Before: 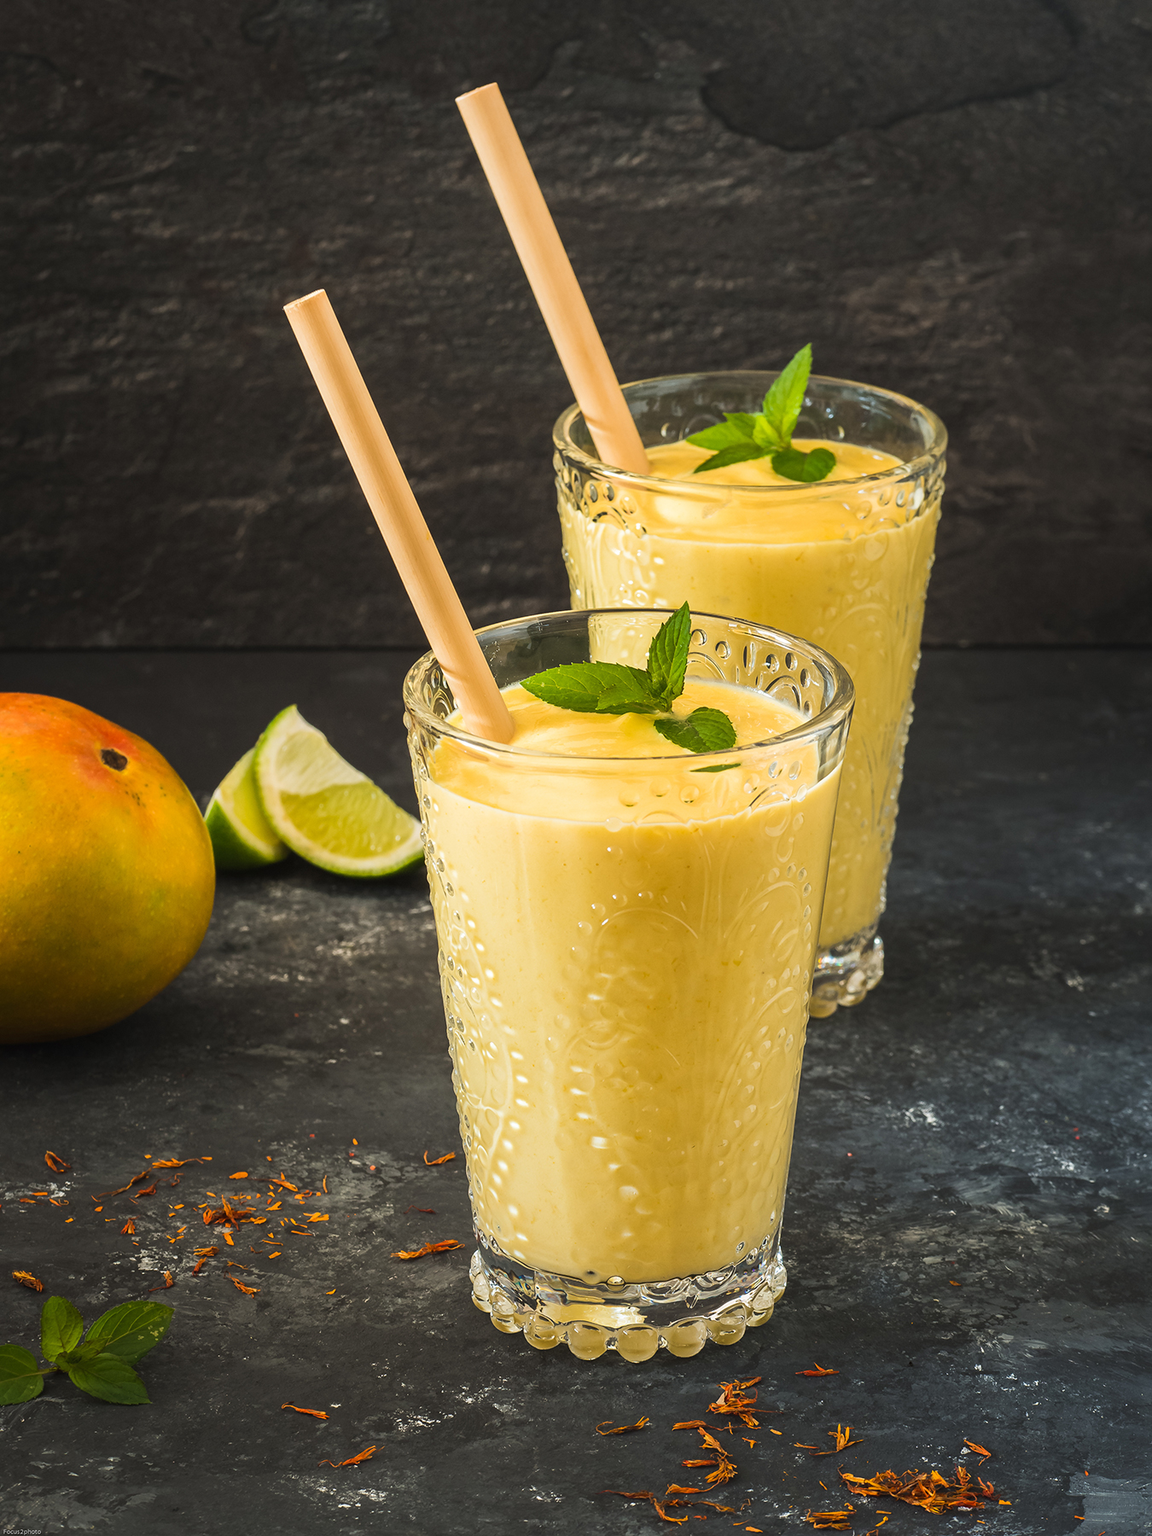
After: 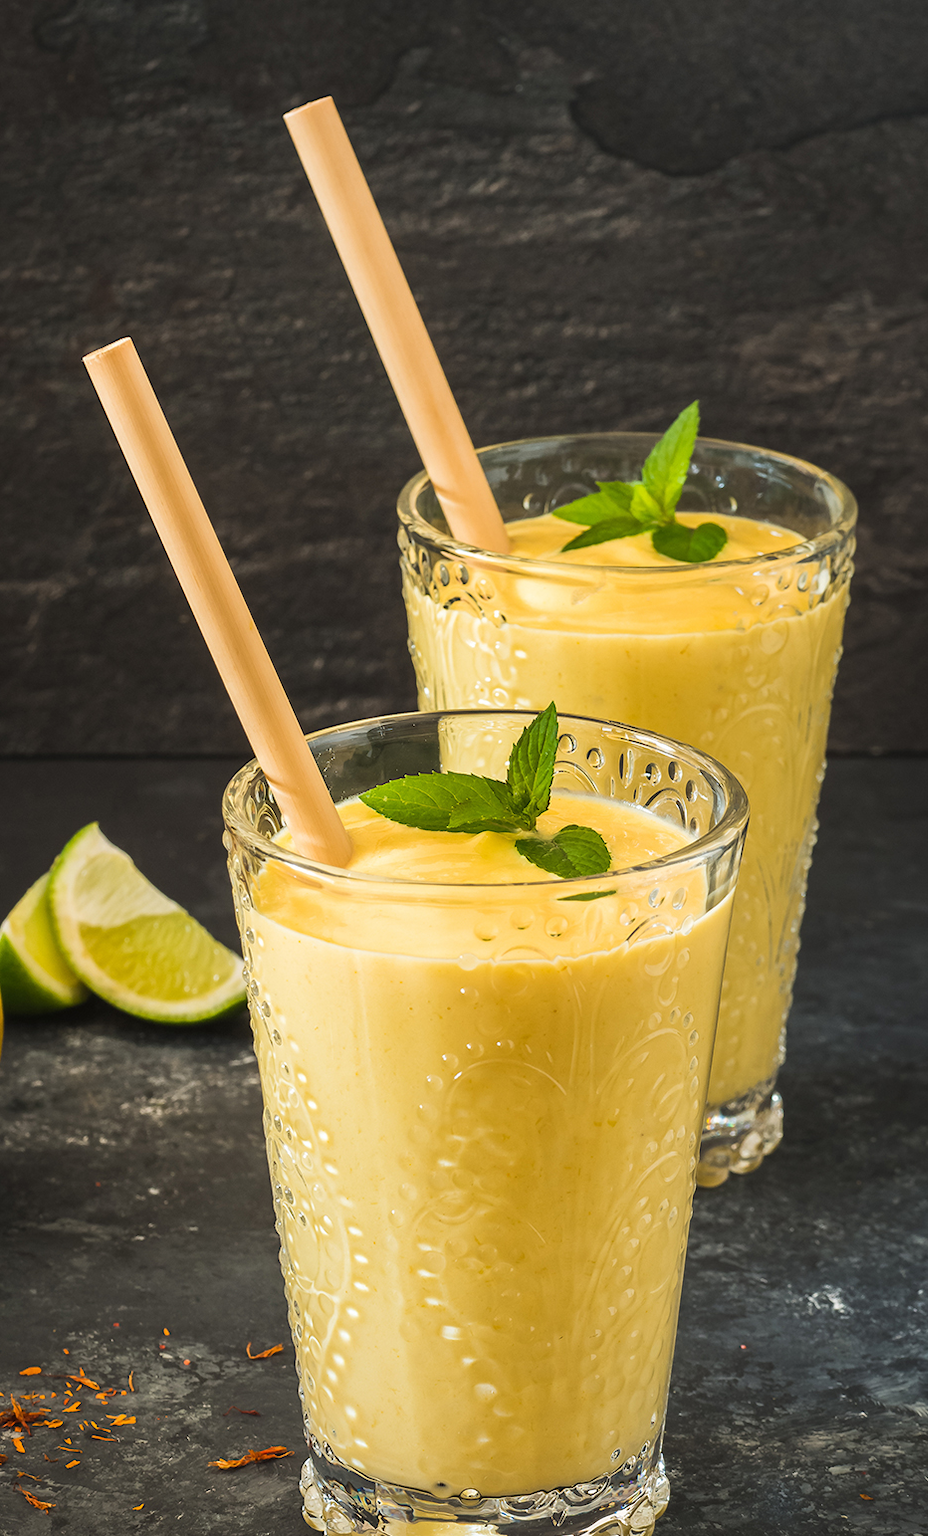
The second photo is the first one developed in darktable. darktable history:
crop: left 18.5%, right 12.345%, bottom 14.234%
